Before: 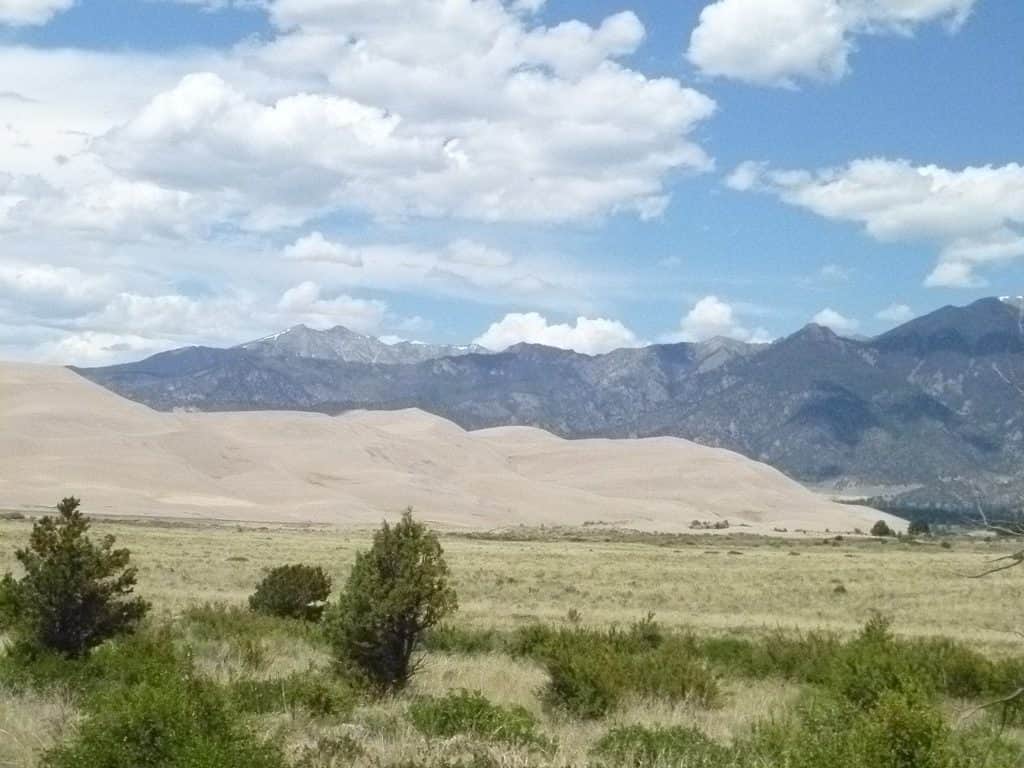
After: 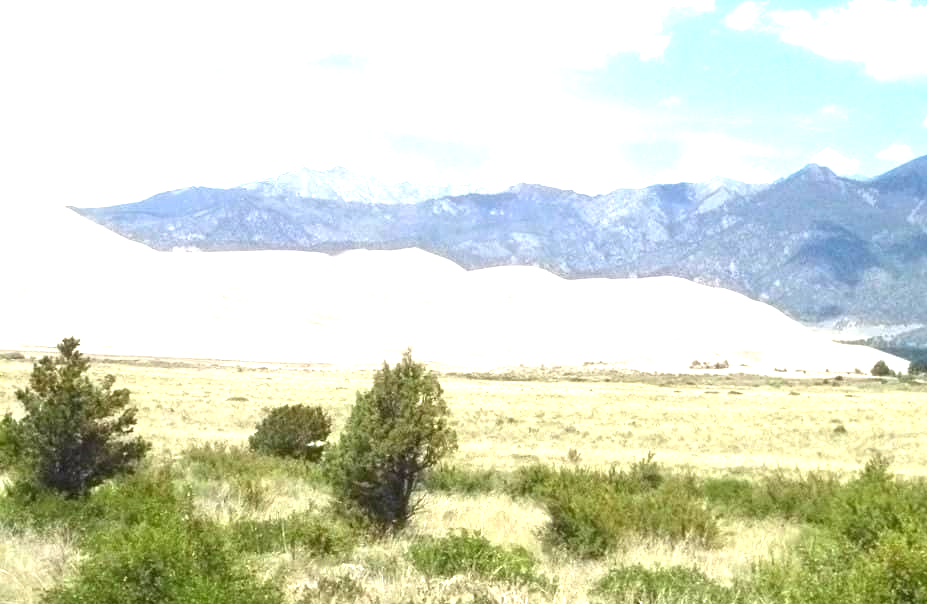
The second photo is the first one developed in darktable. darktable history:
exposure: black level correction 0, exposure 1.379 EV, compensate exposure bias true, compensate highlight preservation false
crop: top 20.916%, right 9.437%, bottom 0.316%
